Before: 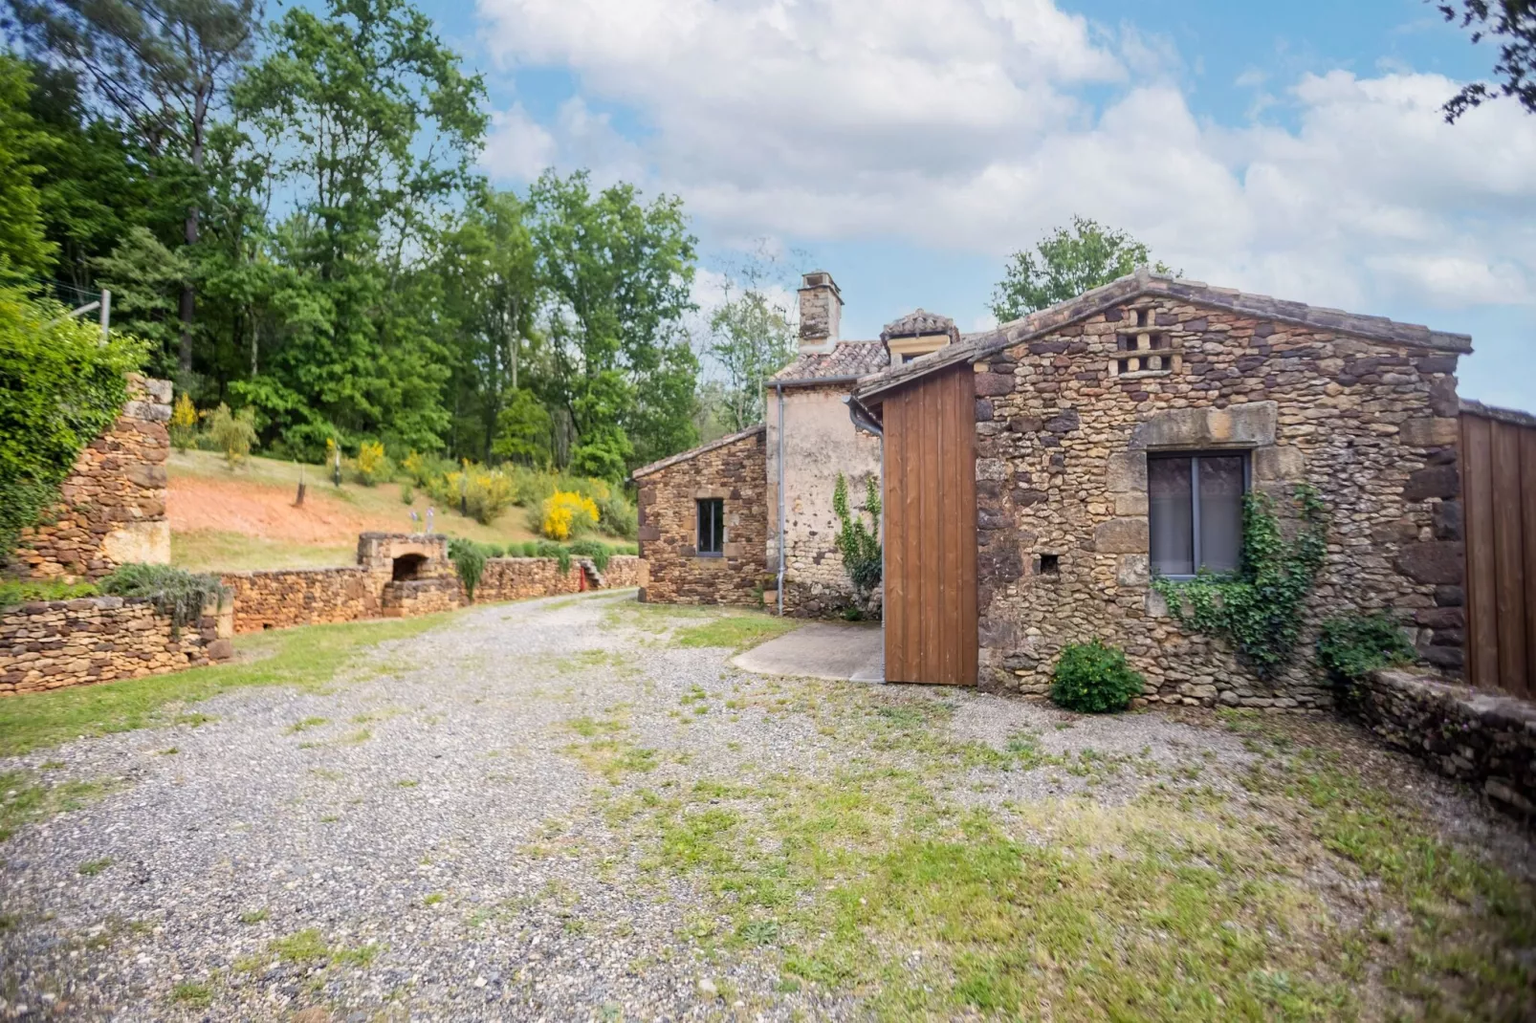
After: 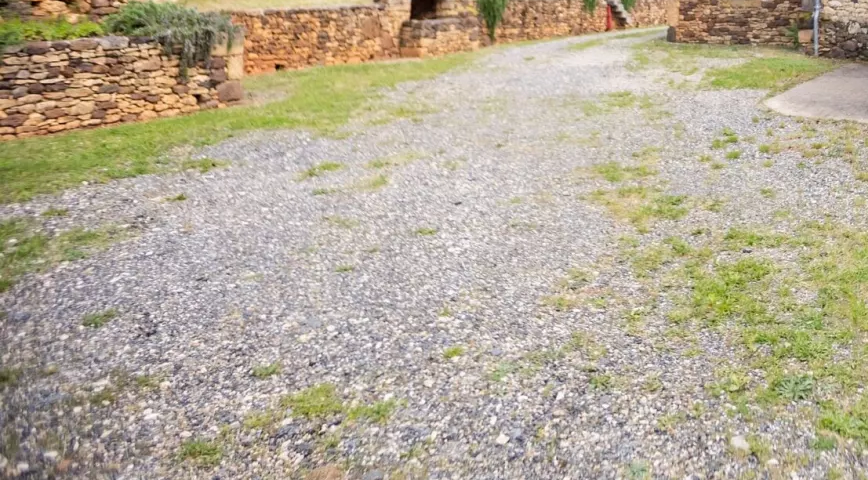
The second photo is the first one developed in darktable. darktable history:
crop and rotate: top 54.989%, right 45.931%, bottom 0.111%
tone equalizer: edges refinement/feathering 500, mask exposure compensation -1.57 EV, preserve details no
color balance rgb: perceptual saturation grading › global saturation 0.406%, global vibrance 9.224%
